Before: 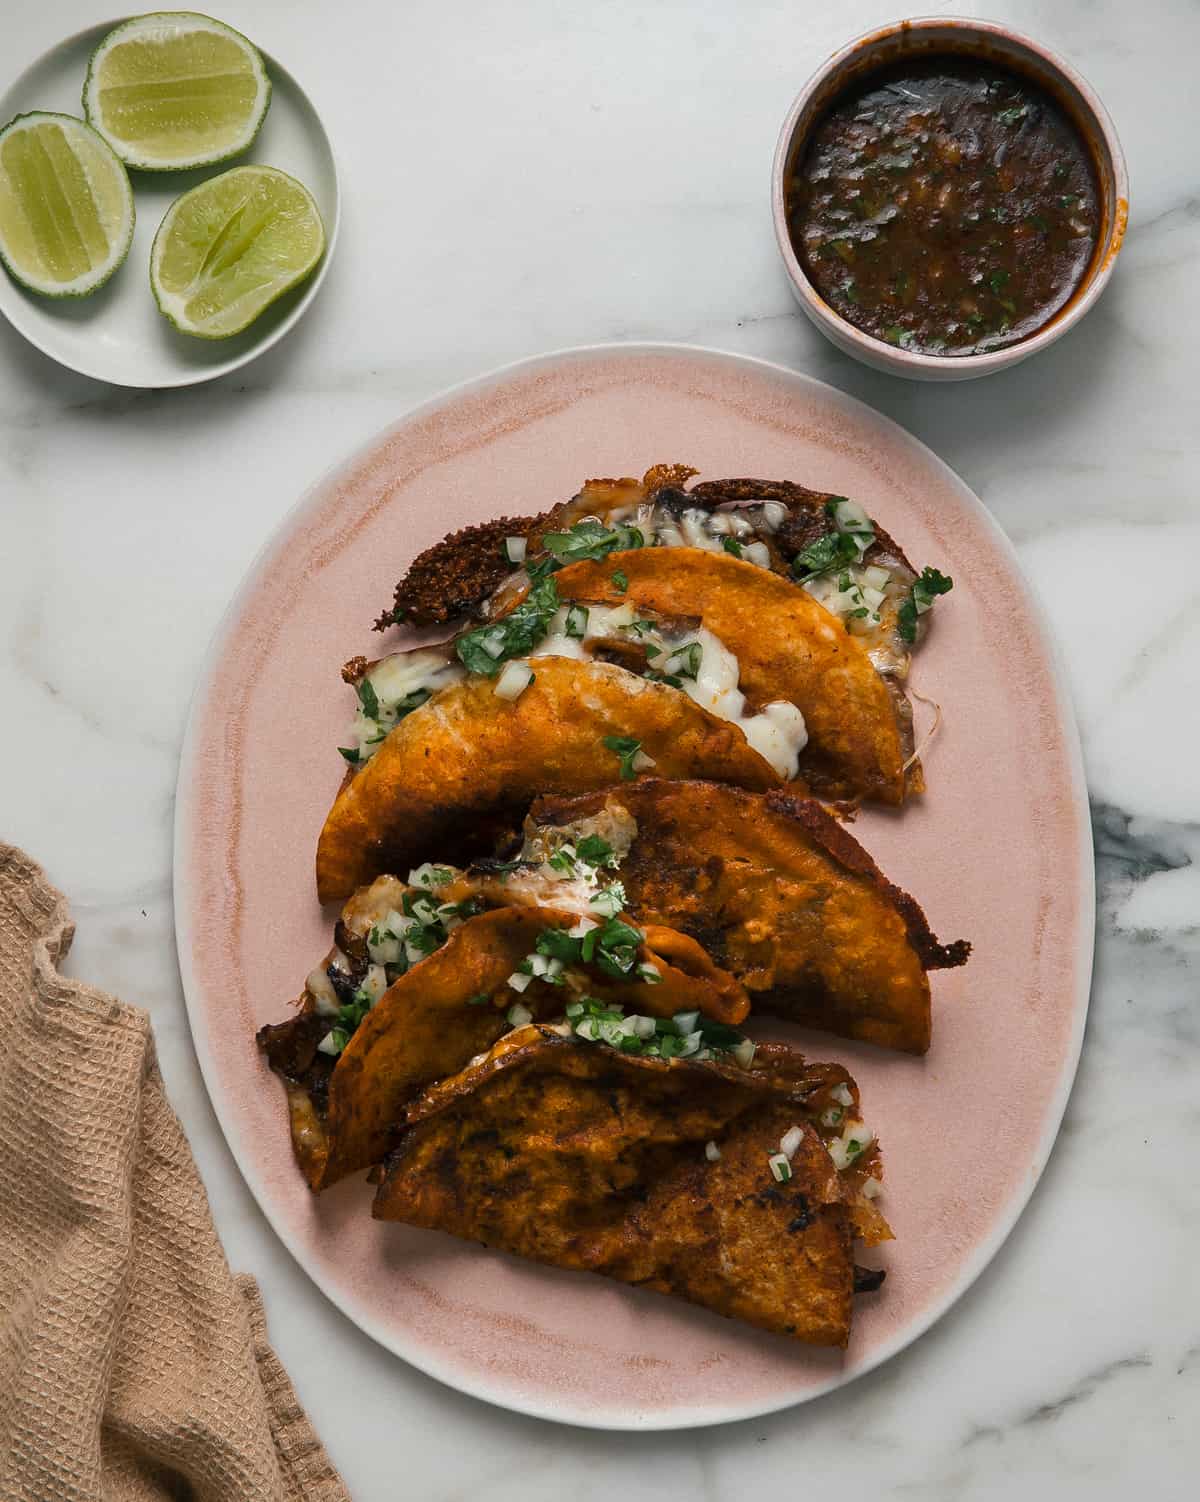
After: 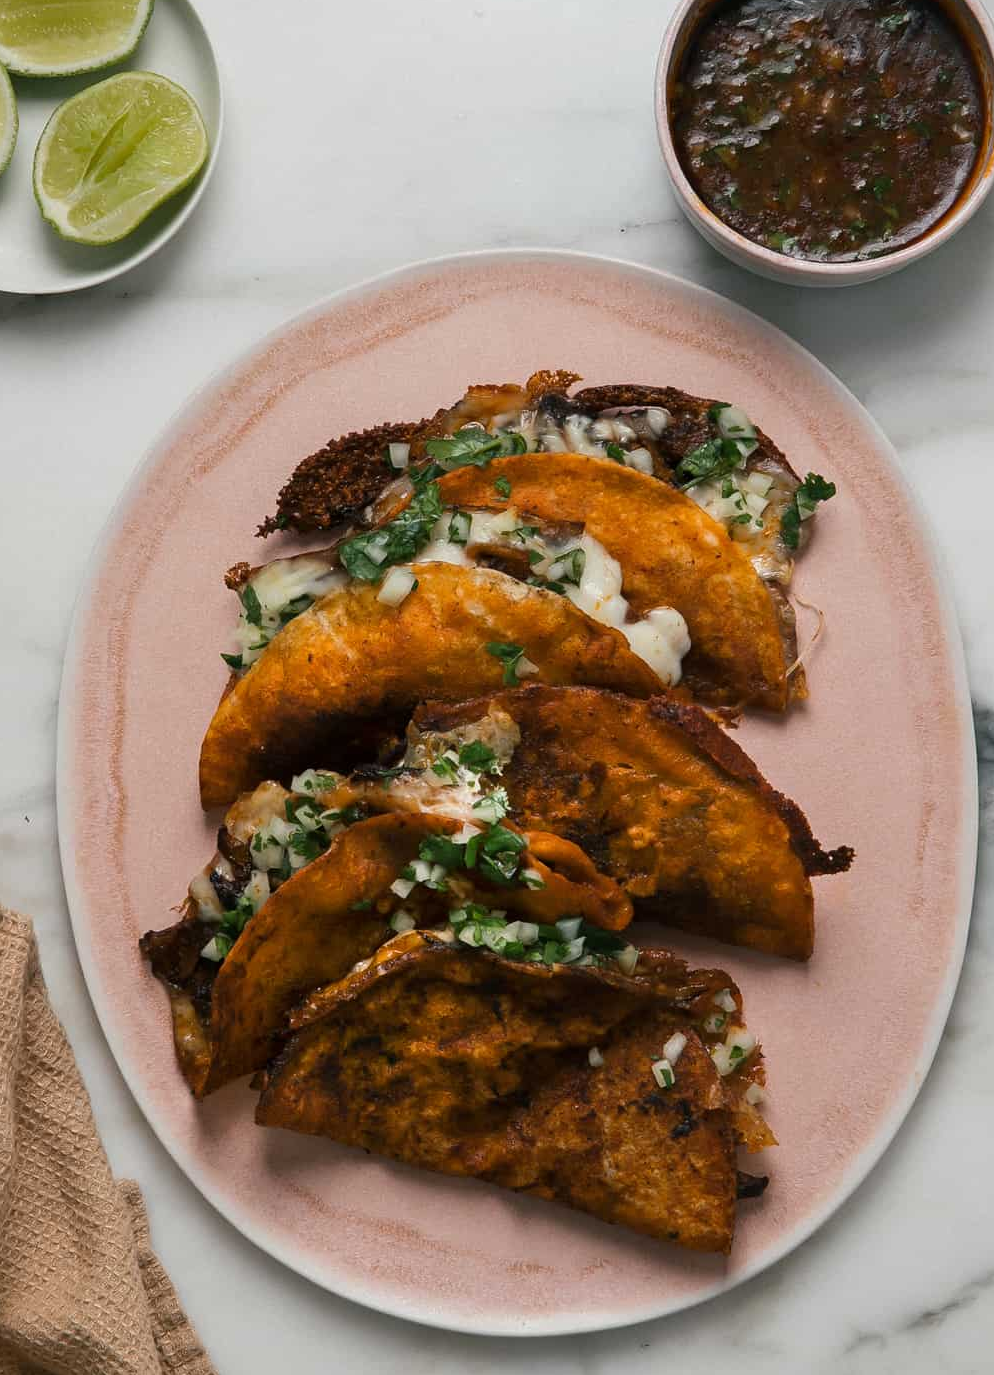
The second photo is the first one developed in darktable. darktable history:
crop: left 9.807%, top 6.259%, right 7.334%, bottom 2.177%
white balance: emerald 1
